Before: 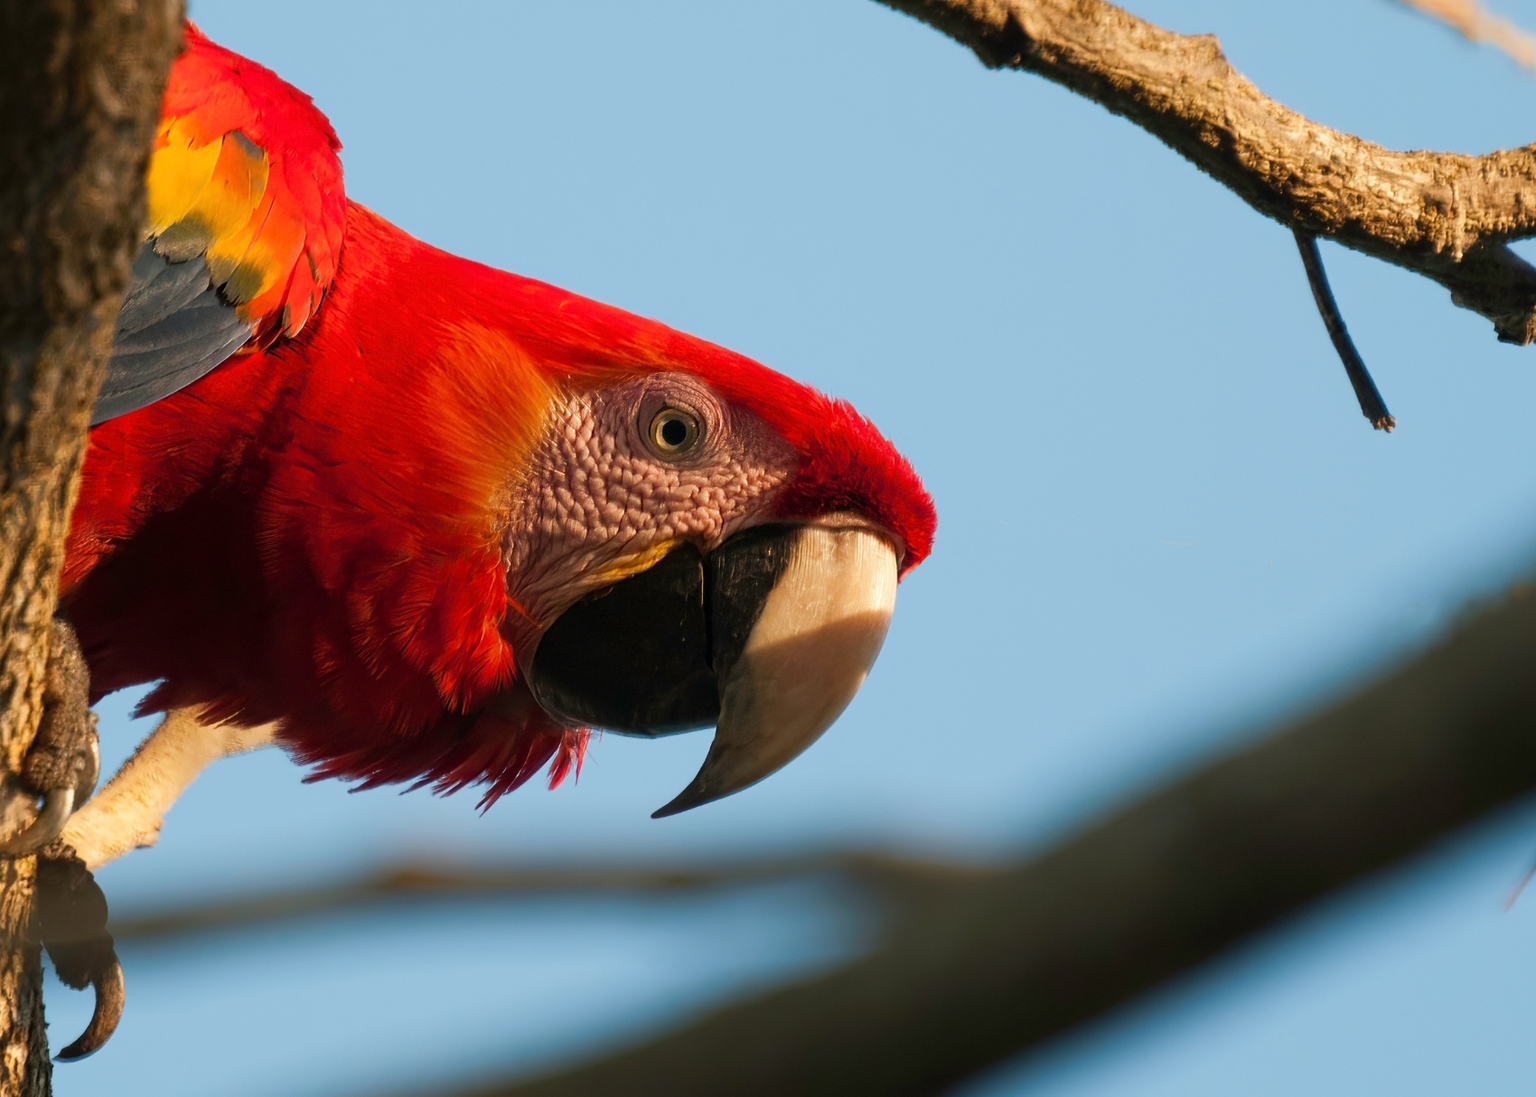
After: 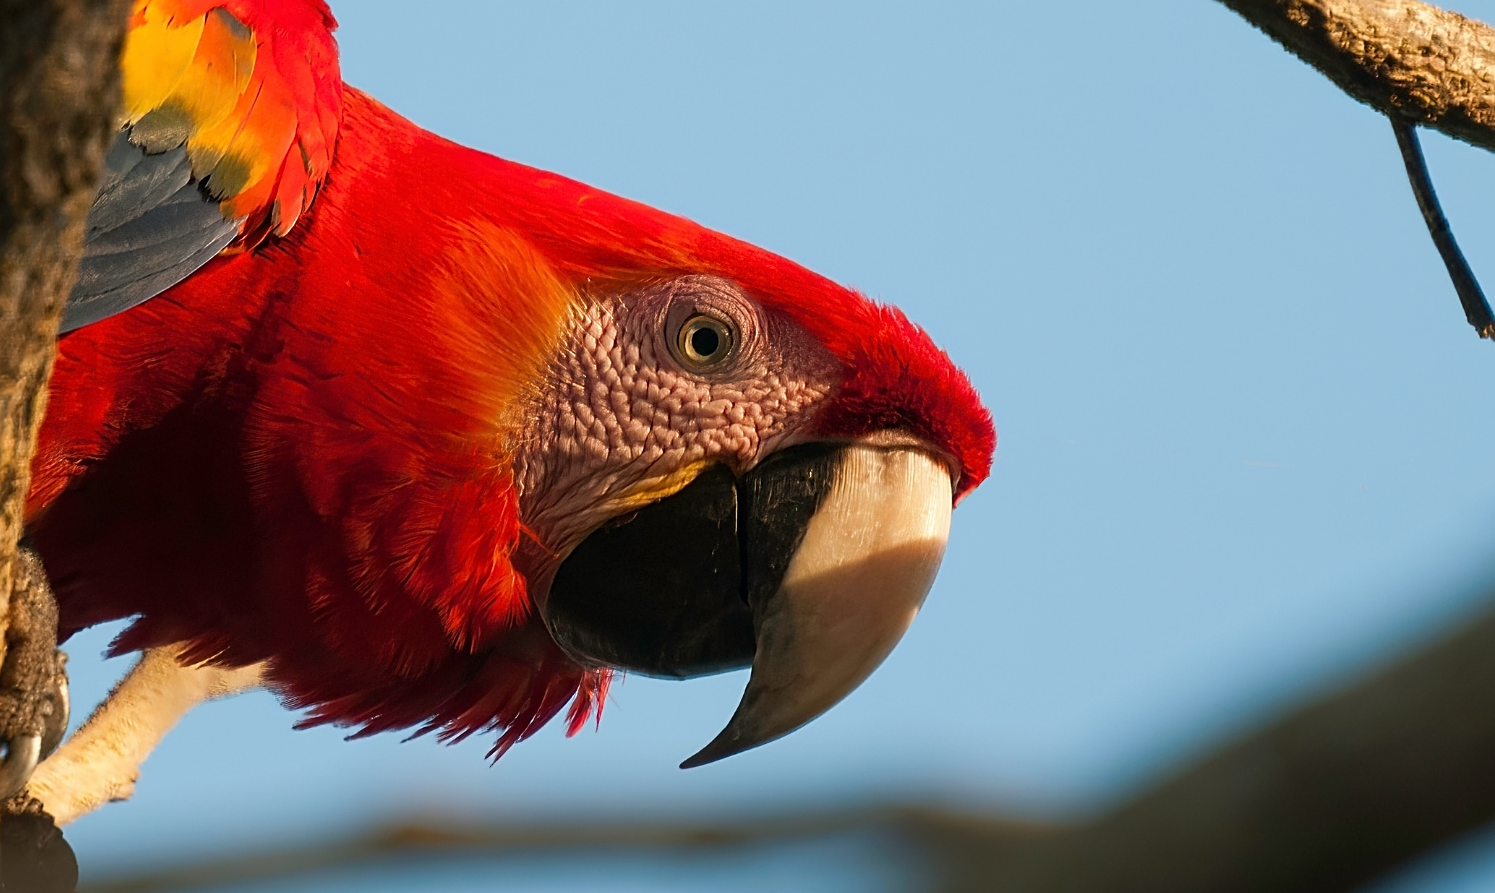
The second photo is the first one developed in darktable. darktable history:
crop and rotate: left 2.425%, top 11.305%, right 9.6%, bottom 15.08%
sharpen: on, module defaults
